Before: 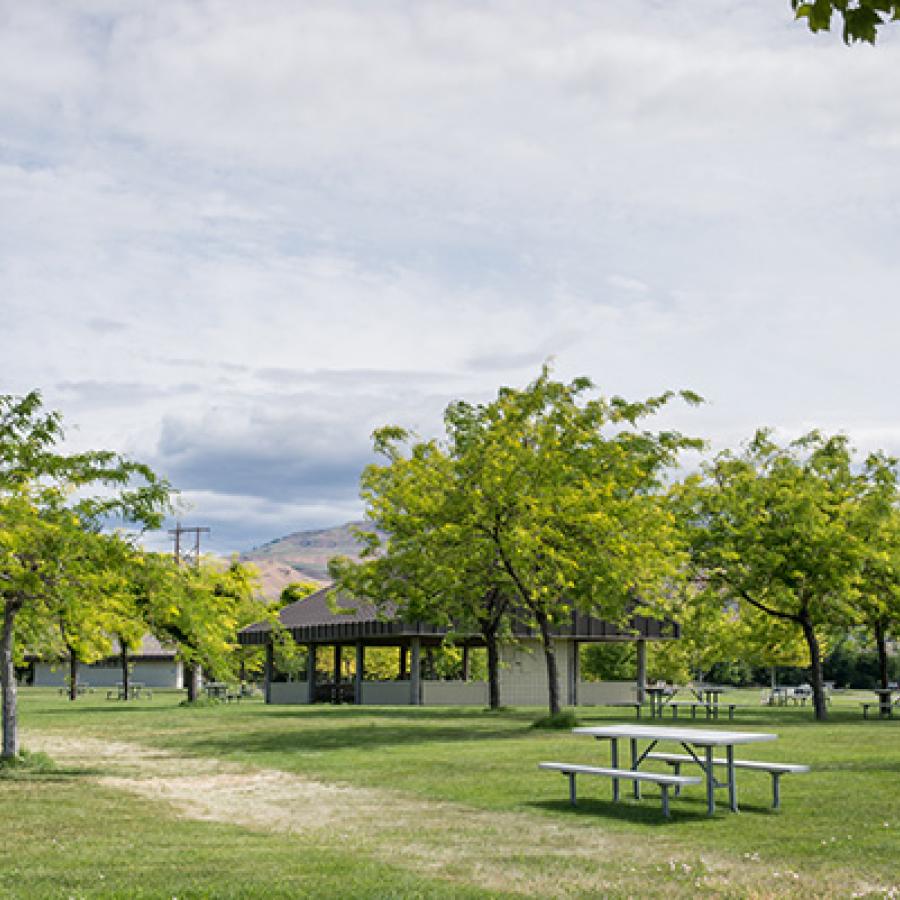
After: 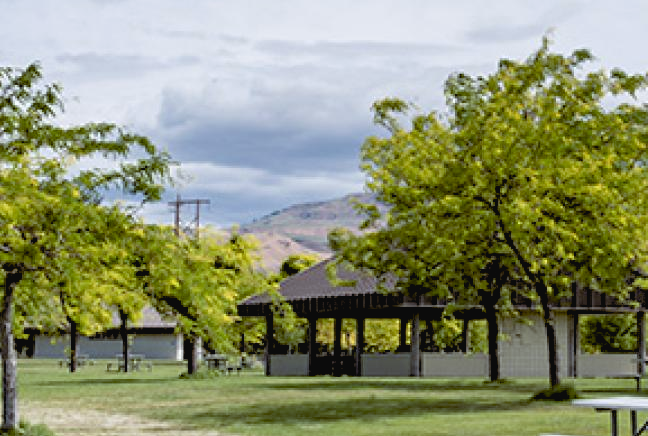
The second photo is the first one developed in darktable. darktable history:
contrast brightness saturation: contrast -0.08, brightness -0.04, saturation -0.11
color balance: lift [1, 1.015, 1.004, 0.985], gamma [1, 0.958, 0.971, 1.042], gain [1, 0.956, 0.977, 1.044]
rgb levels: levels [[0.029, 0.461, 0.922], [0, 0.5, 1], [0, 0.5, 1]]
crop: top 36.498%, right 27.964%, bottom 14.995%
white balance: emerald 1
